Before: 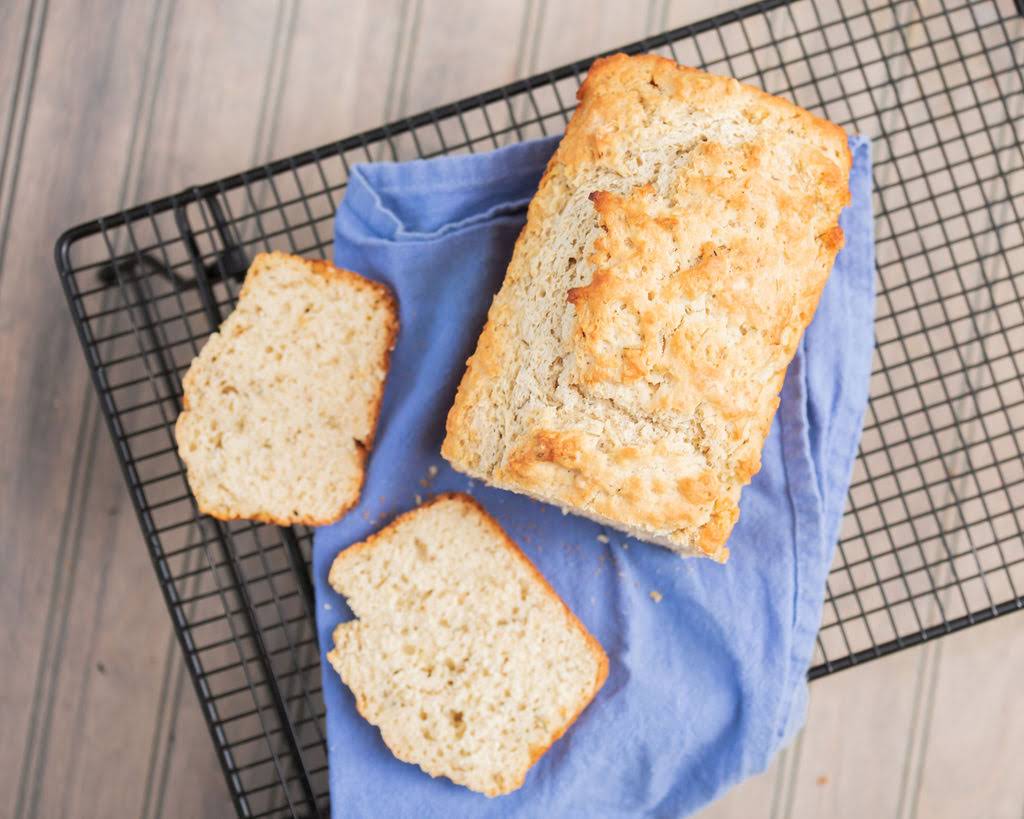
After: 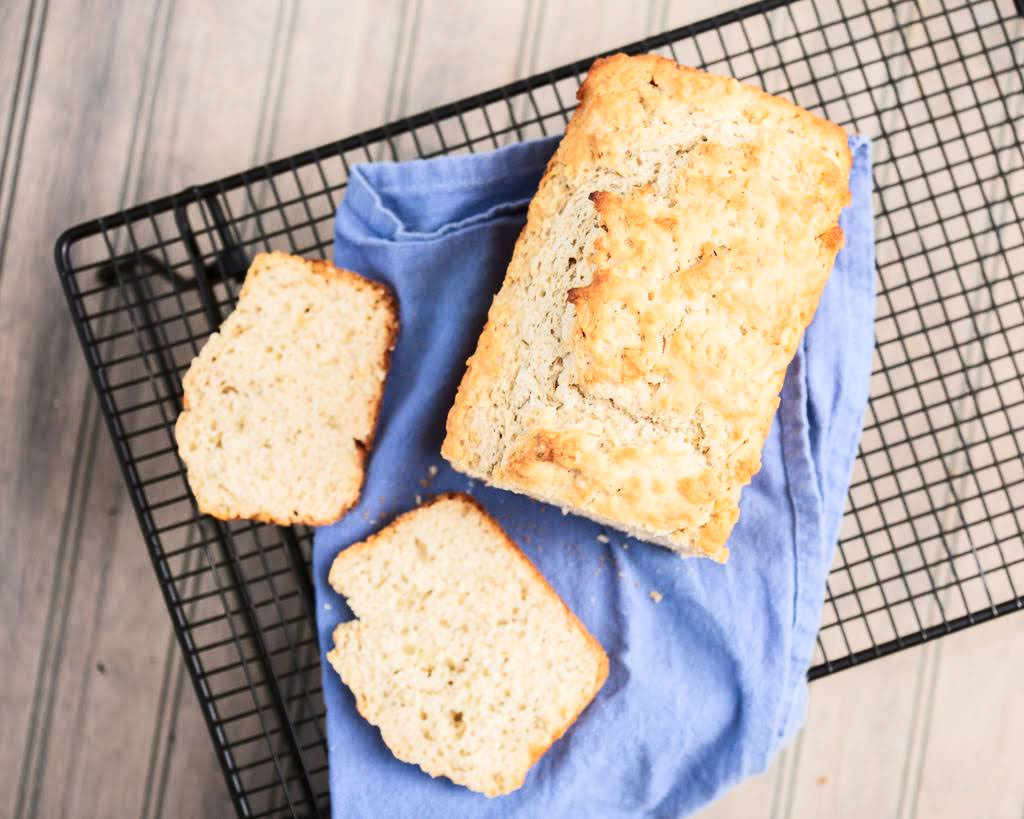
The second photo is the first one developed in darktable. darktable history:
contrast brightness saturation: contrast 0.28
tone equalizer: -7 EV 0.18 EV, -6 EV 0.12 EV, -5 EV 0.08 EV, -4 EV 0.04 EV, -2 EV -0.02 EV, -1 EV -0.04 EV, +0 EV -0.06 EV, luminance estimator HSV value / RGB max
